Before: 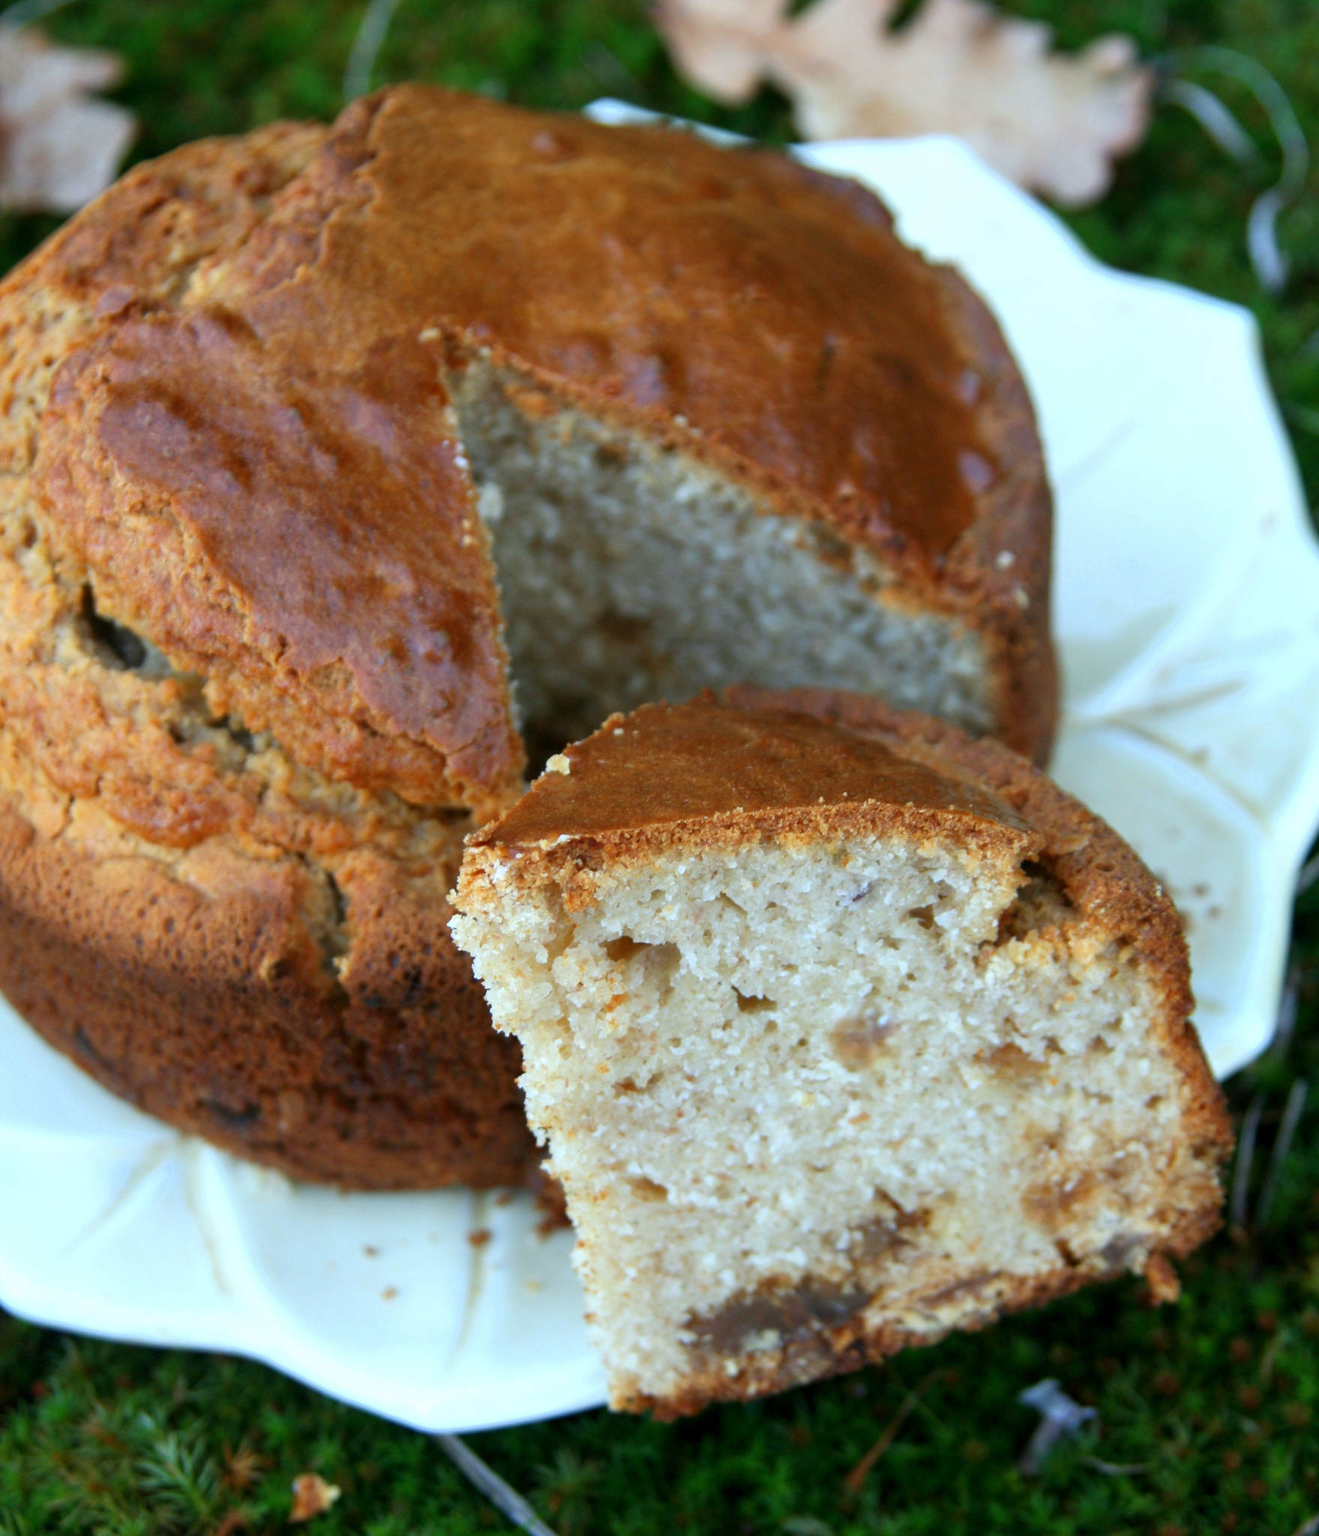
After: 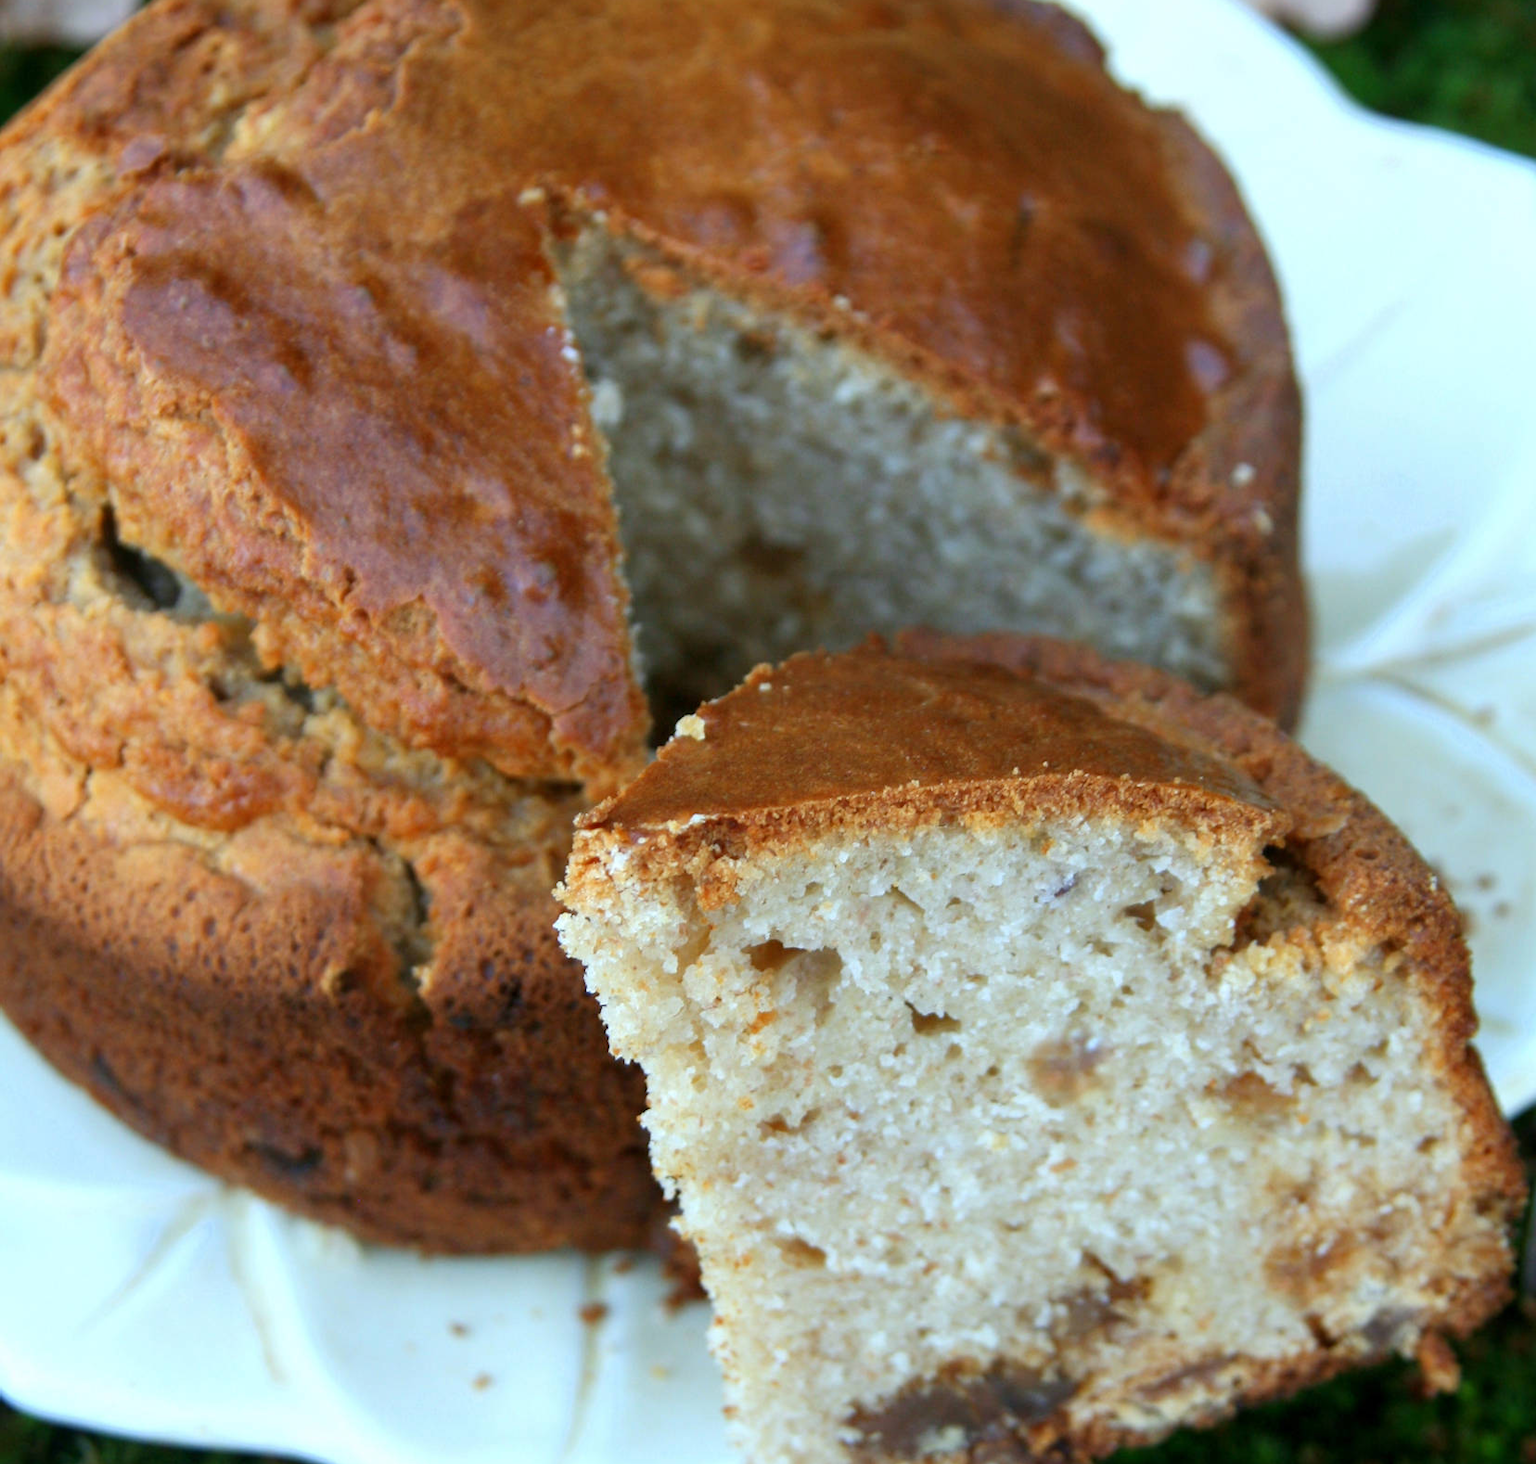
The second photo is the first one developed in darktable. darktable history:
crop and rotate: angle 0.03°, top 11.494%, right 5.755%, bottom 11.316%
